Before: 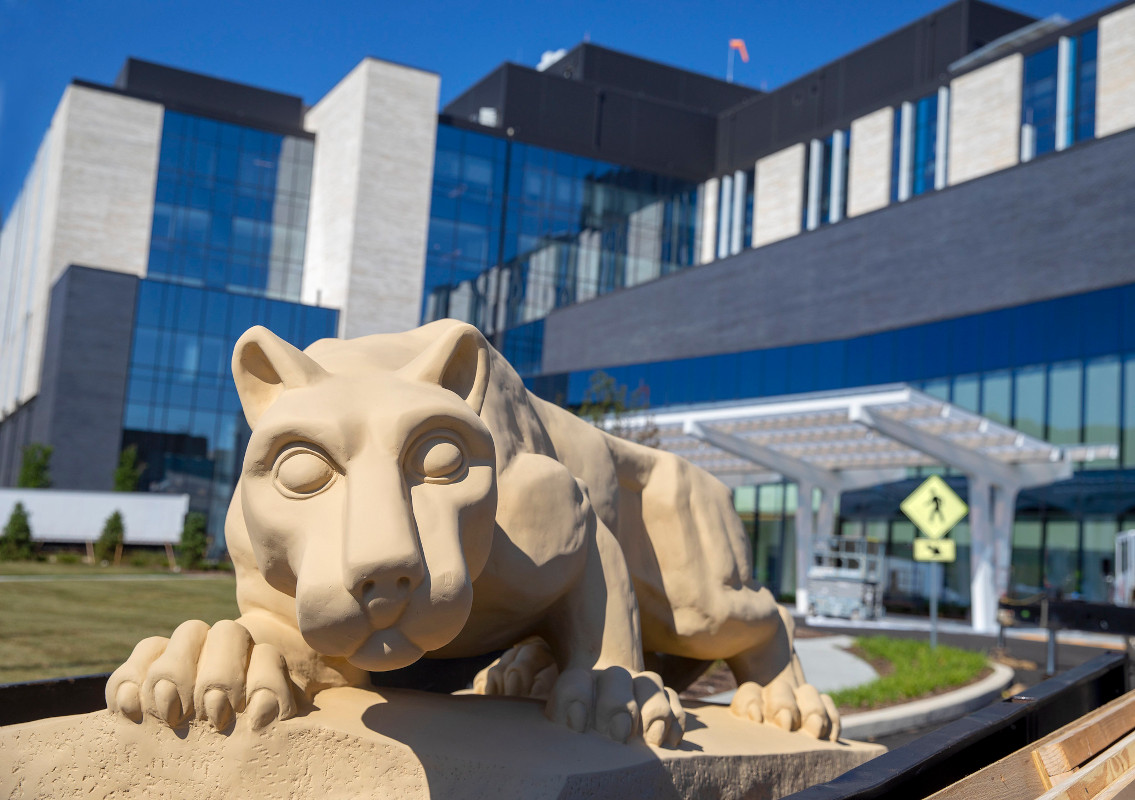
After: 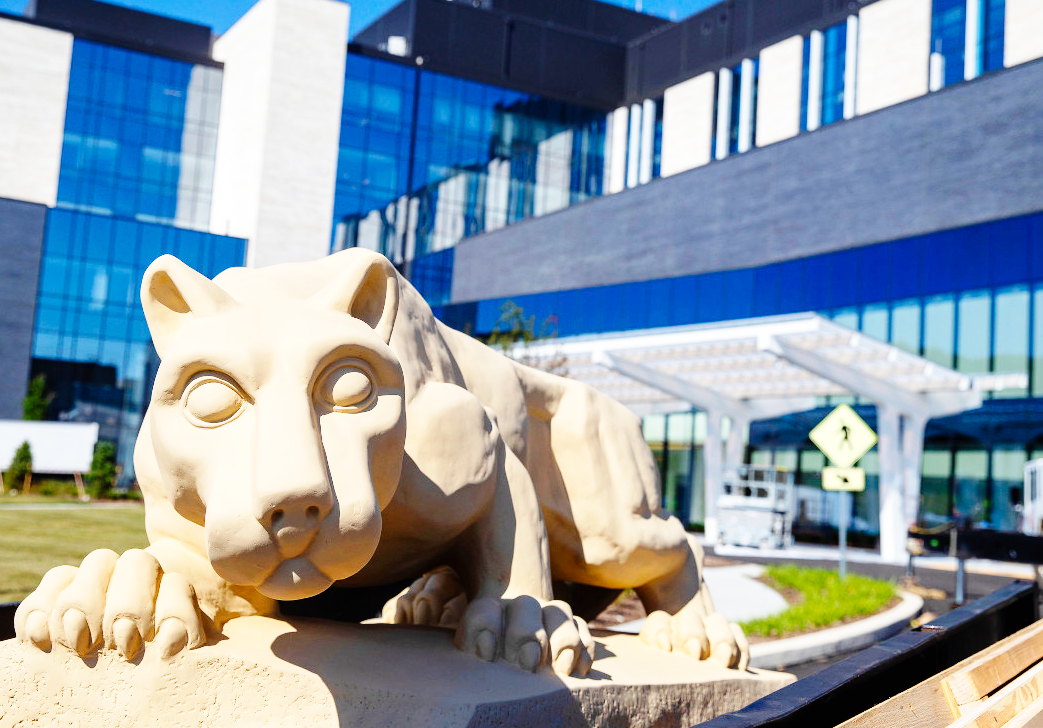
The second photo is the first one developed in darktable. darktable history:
base curve: curves: ch0 [(0, 0) (0, 0) (0.002, 0.001) (0.008, 0.003) (0.019, 0.011) (0.037, 0.037) (0.064, 0.11) (0.102, 0.232) (0.152, 0.379) (0.216, 0.524) (0.296, 0.665) (0.394, 0.789) (0.512, 0.881) (0.651, 0.945) (0.813, 0.986) (1, 1)], preserve colors none
crop and rotate: left 8.054%, top 8.995%
sharpen: radius 2.892, amount 0.859, threshold 47.265
contrast equalizer: octaves 7, y [[0.5, 0.5, 0.478, 0.5, 0.5, 0.5], [0.5 ×6], [0.5 ×6], [0 ×6], [0 ×6]], mix 0.311
exposure: black level correction 0.001, compensate highlight preservation false
